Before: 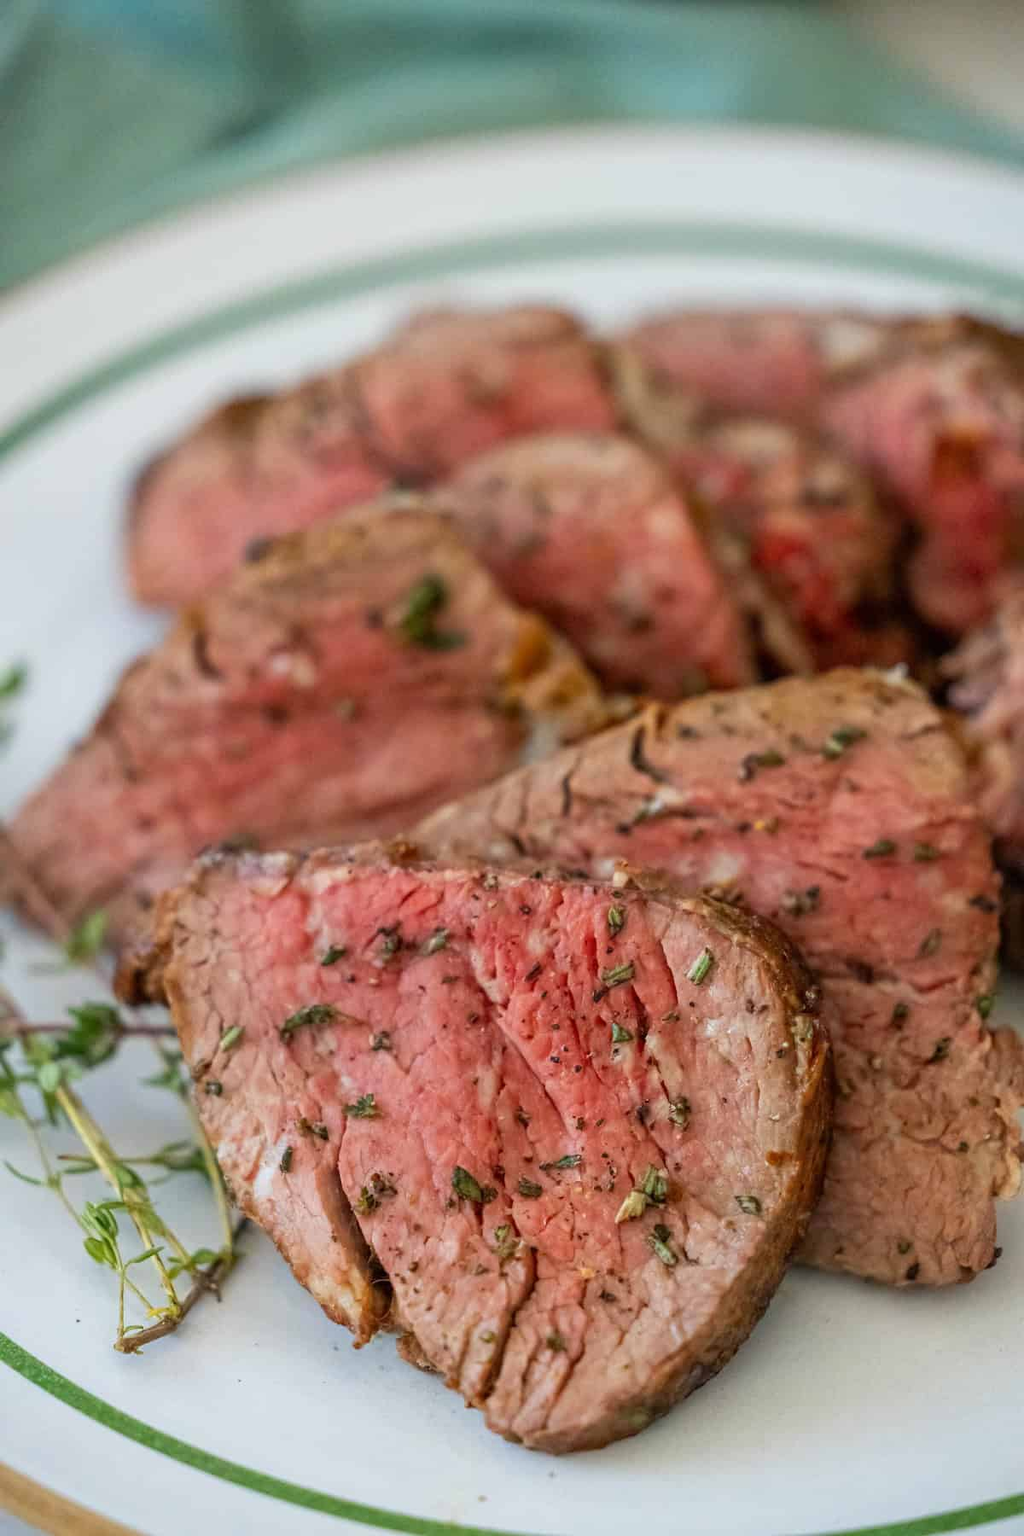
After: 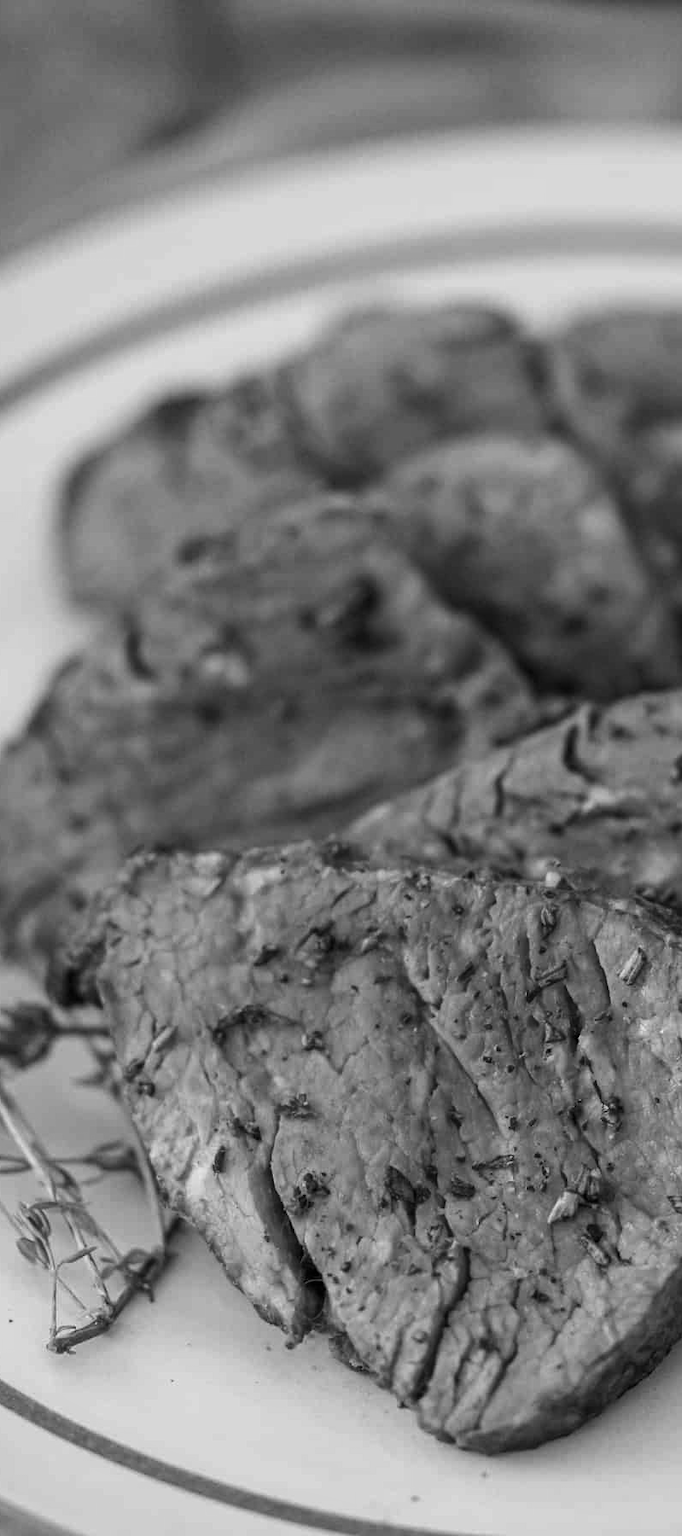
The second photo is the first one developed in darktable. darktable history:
contrast brightness saturation: contrast 0.07, brightness -0.14, saturation 0.11
crop and rotate: left 6.617%, right 26.717%
monochrome: on, module defaults
